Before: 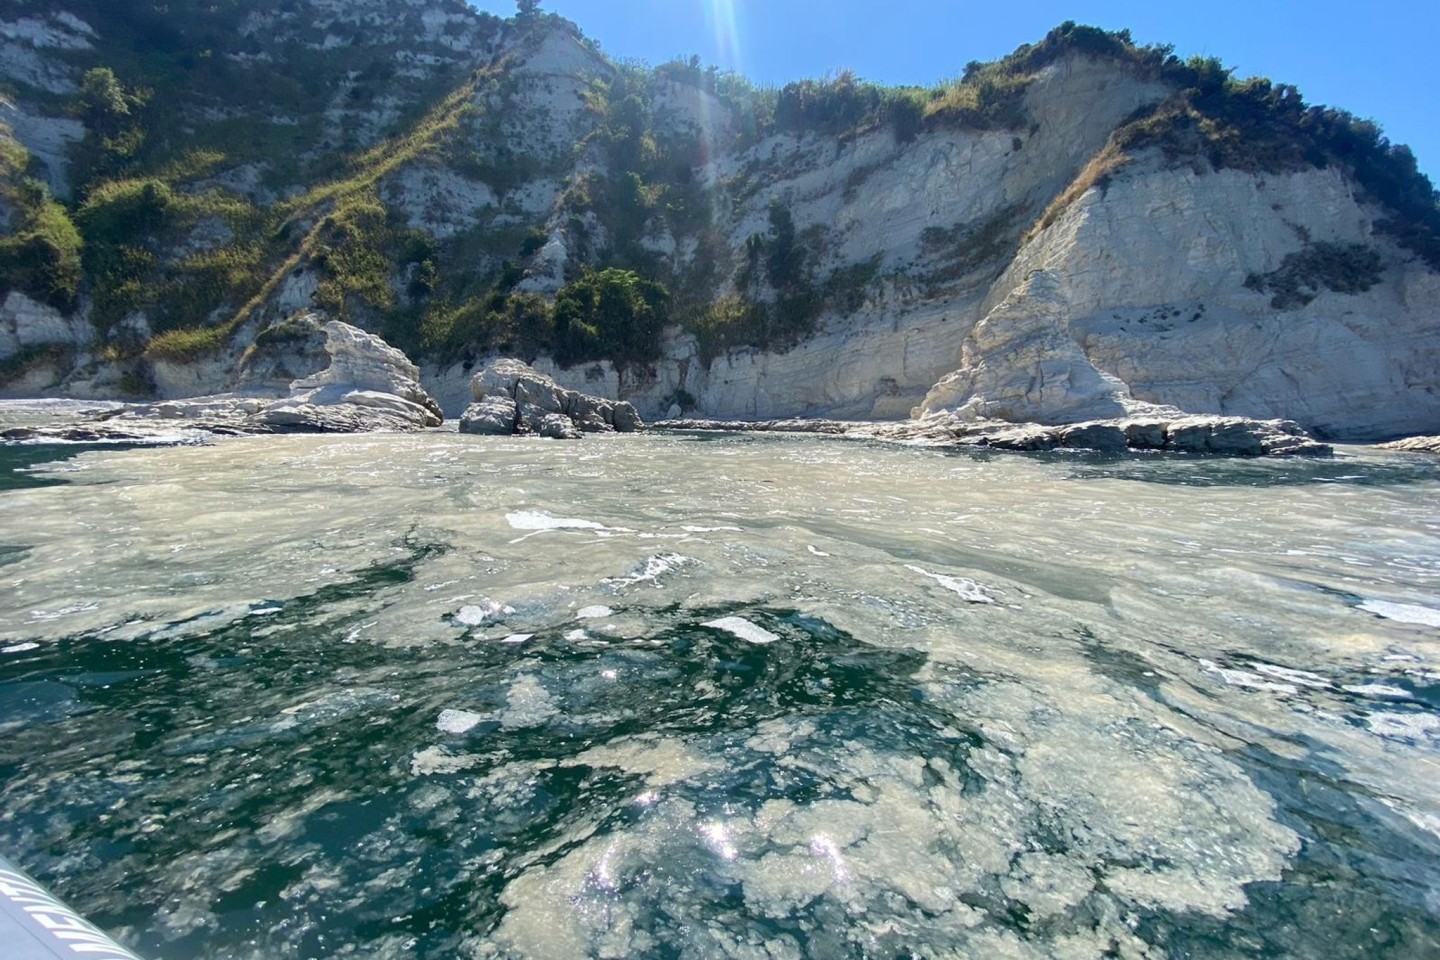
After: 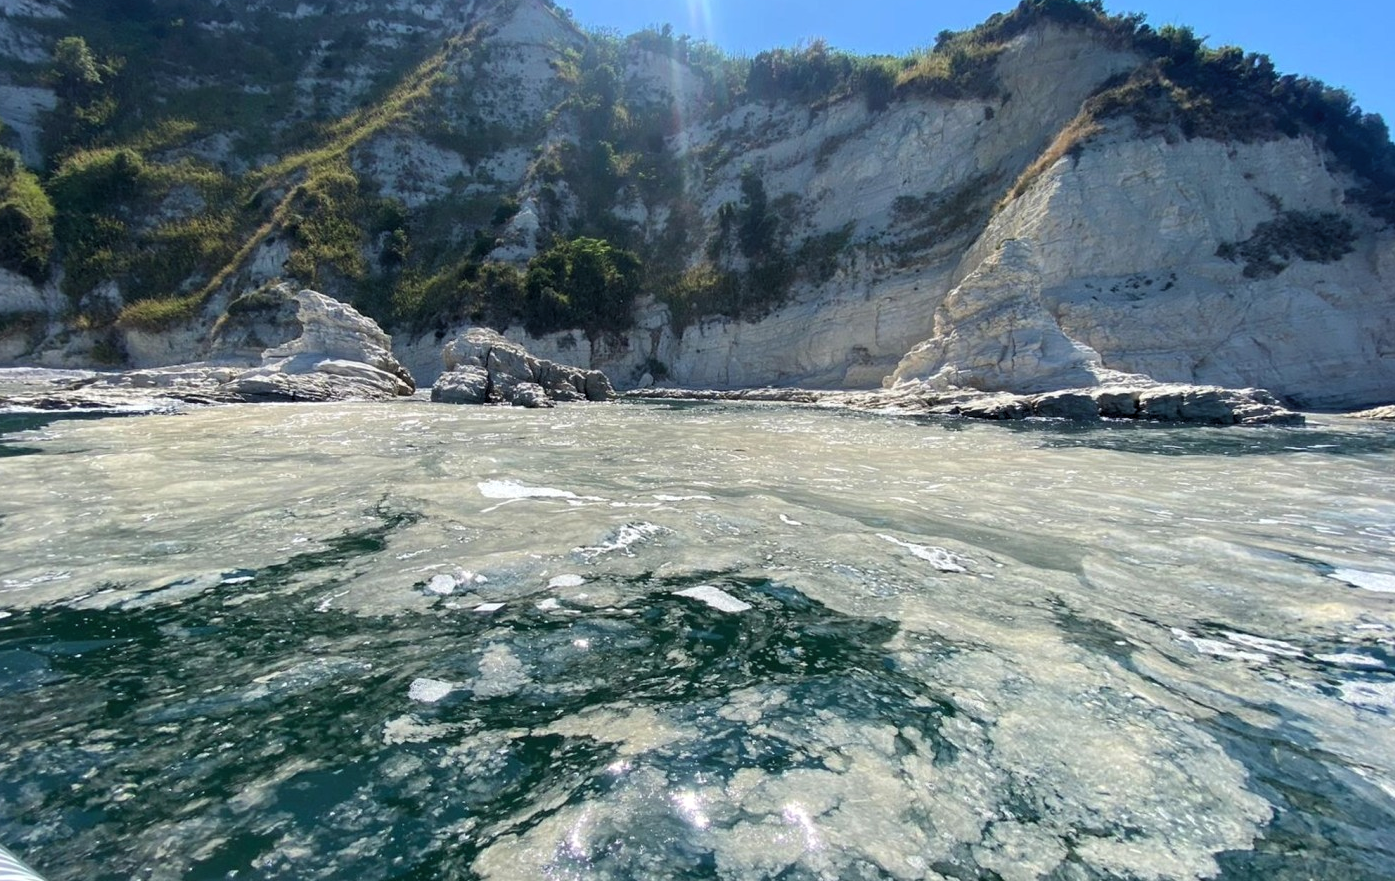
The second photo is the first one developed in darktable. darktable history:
crop: left 1.964%, top 3.251%, right 1.122%, bottom 4.933%
levels: levels [0.026, 0.507, 0.987]
